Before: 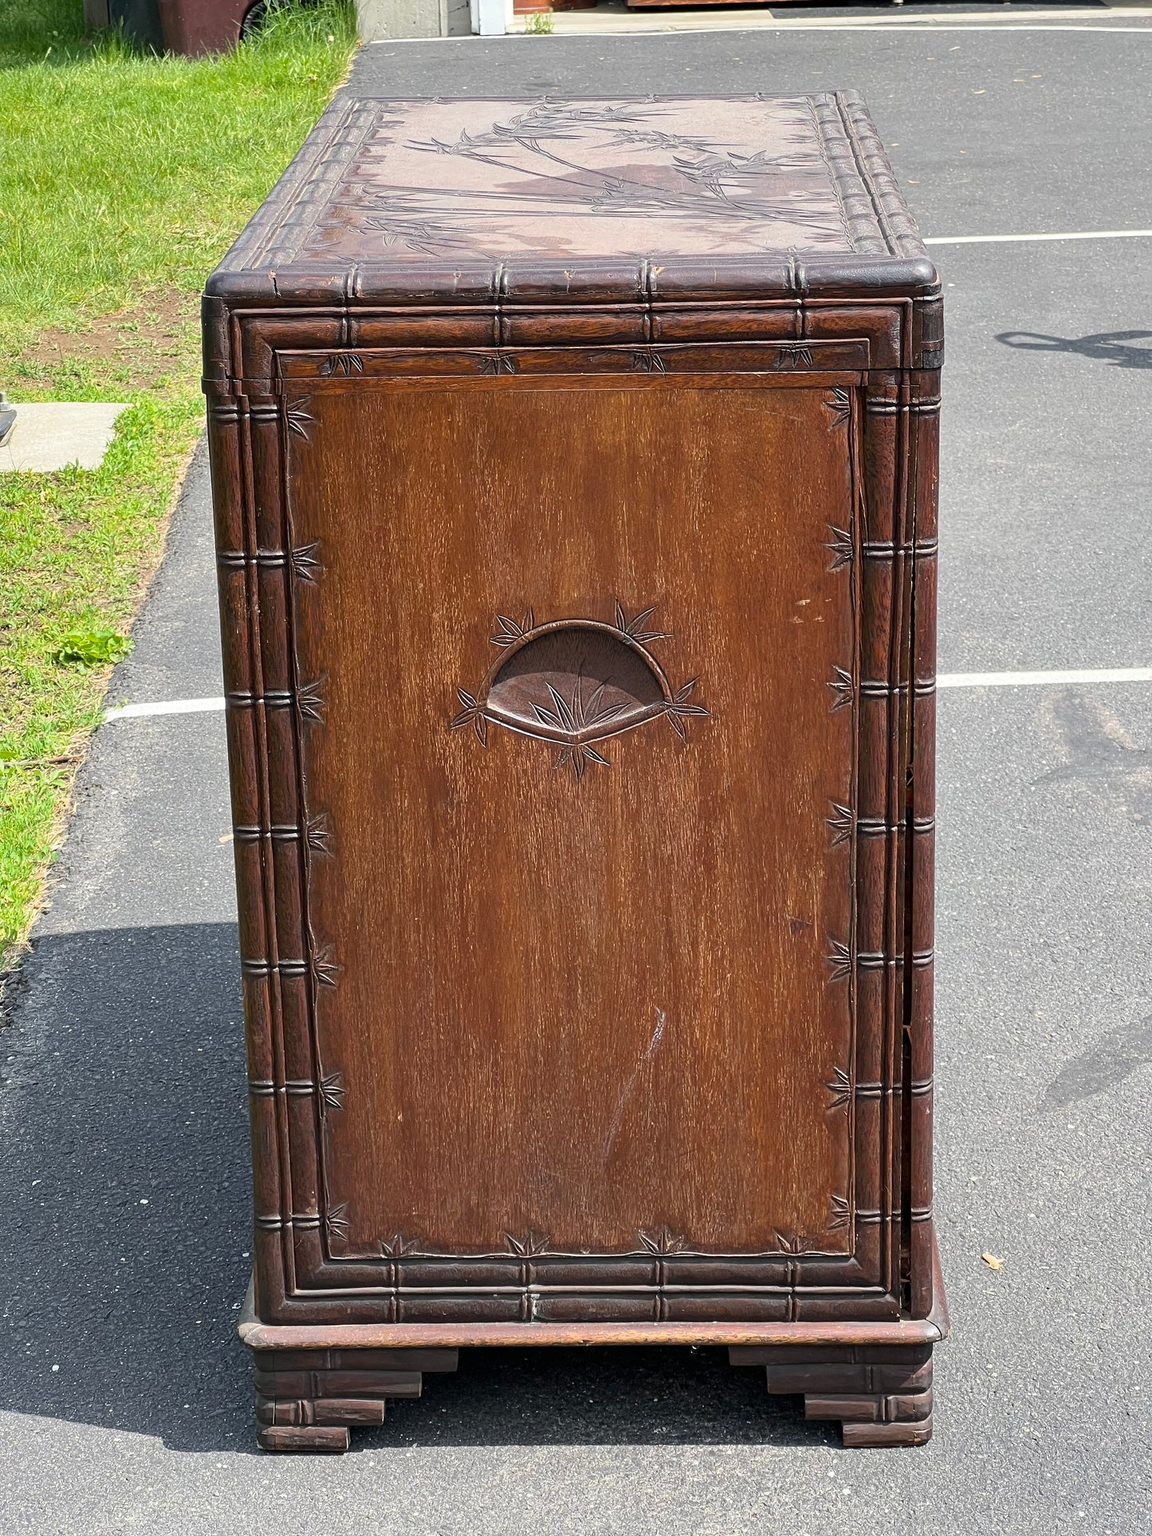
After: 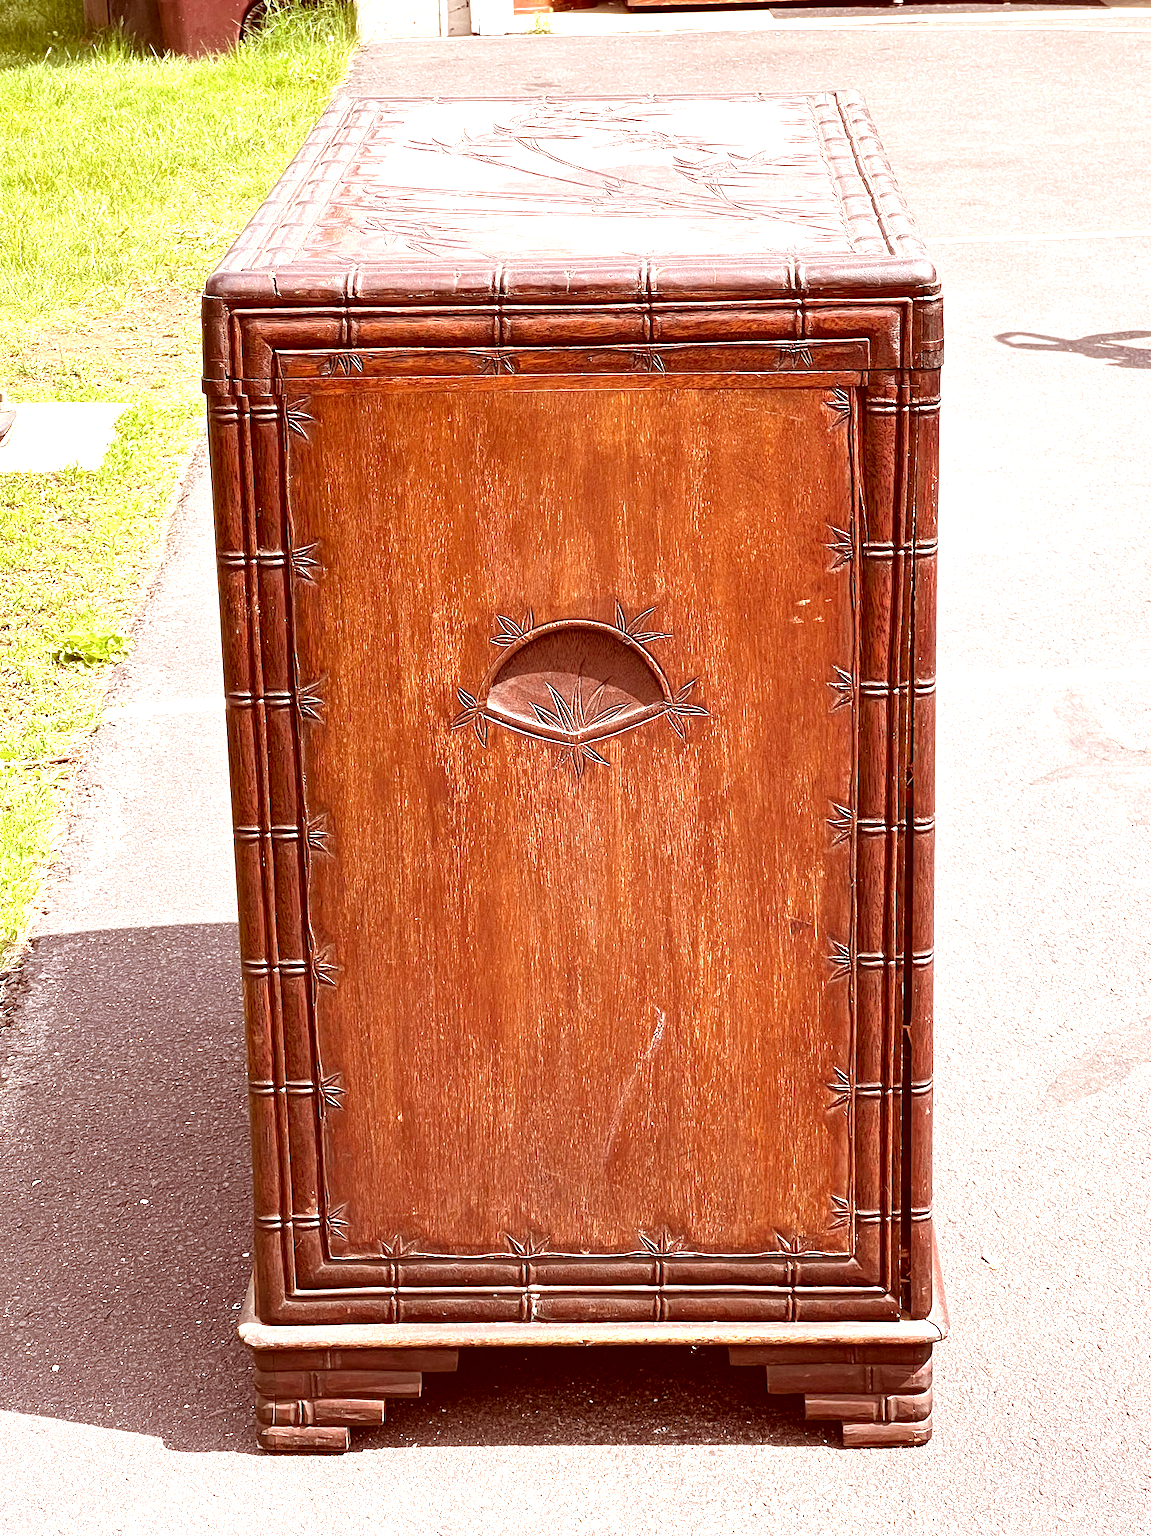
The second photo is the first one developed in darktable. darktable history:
levels: levels [0, 0.352, 0.703]
color correction: highlights a* 9.03, highlights b* 8.71, shadows a* 40, shadows b* 40, saturation 0.8
